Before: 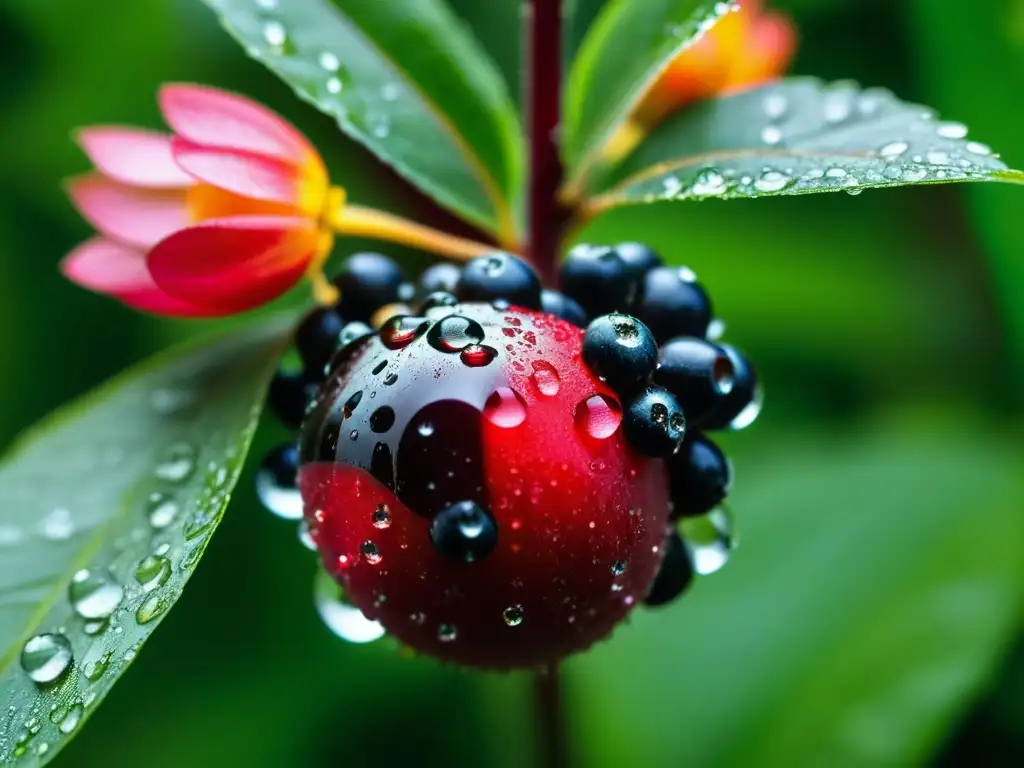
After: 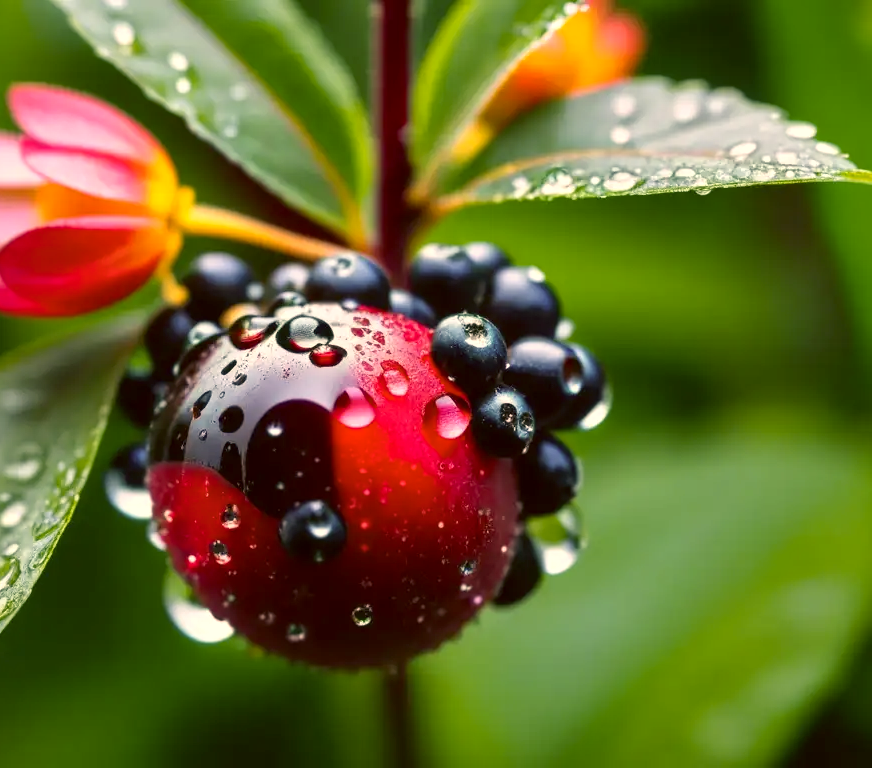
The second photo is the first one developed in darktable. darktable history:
crop and rotate: left 14.806%
color correction: highlights a* 10.26, highlights b* 9.67, shadows a* 7.87, shadows b* 8.54, saturation 0.791
color balance rgb: highlights gain › chroma 3.694%, highlights gain › hue 57.97°, perceptual saturation grading › global saturation 19.661%, perceptual brilliance grading › global brilliance 10.732%, contrast -9.755%
